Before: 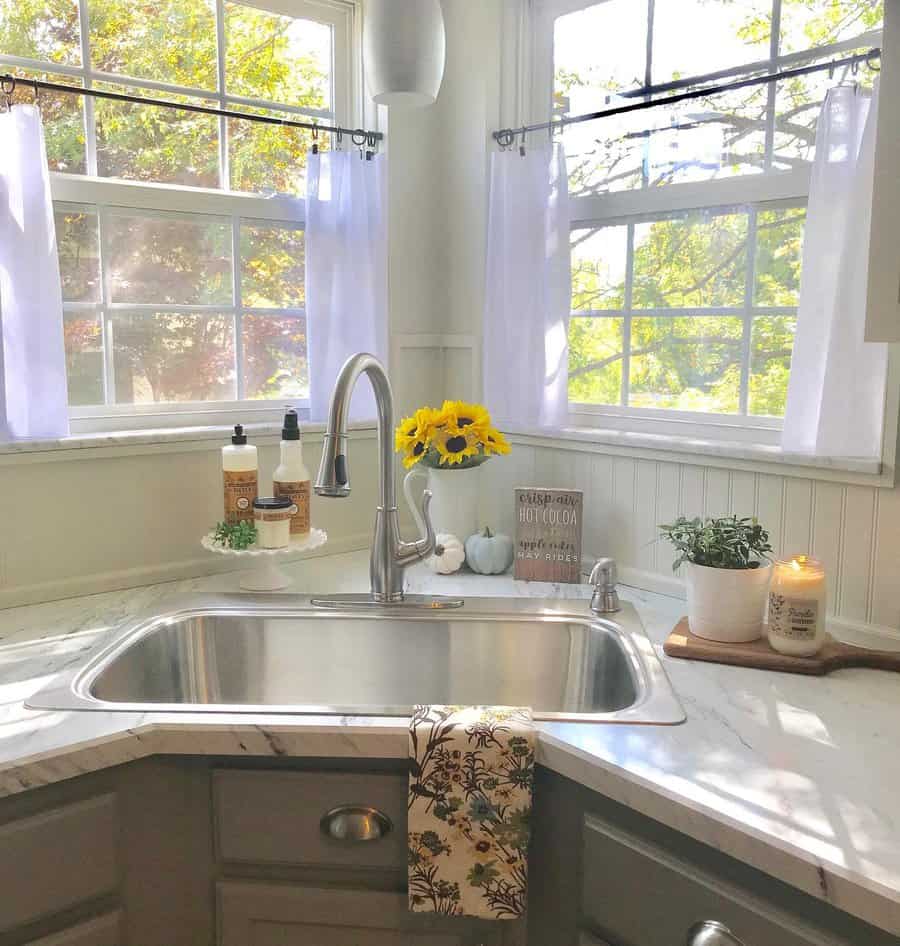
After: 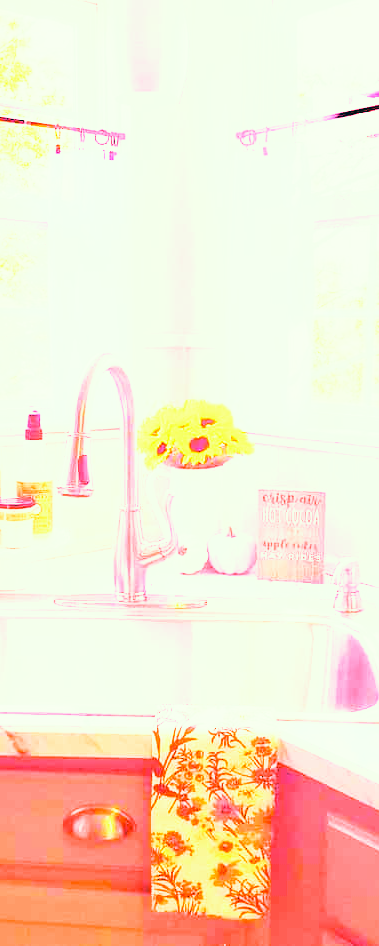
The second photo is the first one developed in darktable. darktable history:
crop: left 28.583%, right 29.231%
white balance: red 4.26, blue 1.802
color balance rgb: perceptual saturation grading › global saturation 20%, global vibrance 20%
exposure: exposure 0.217 EV, compensate highlight preservation false
color correction: highlights a* -20.08, highlights b* 9.8, shadows a* -20.4, shadows b* -10.76
base curve: curves: ch0 [(0, 0) (0.026, 0.03) (0.109, 0.232) (0.351, 0.748) (0.669, 0.968) (1, 1)], preserve colors none
